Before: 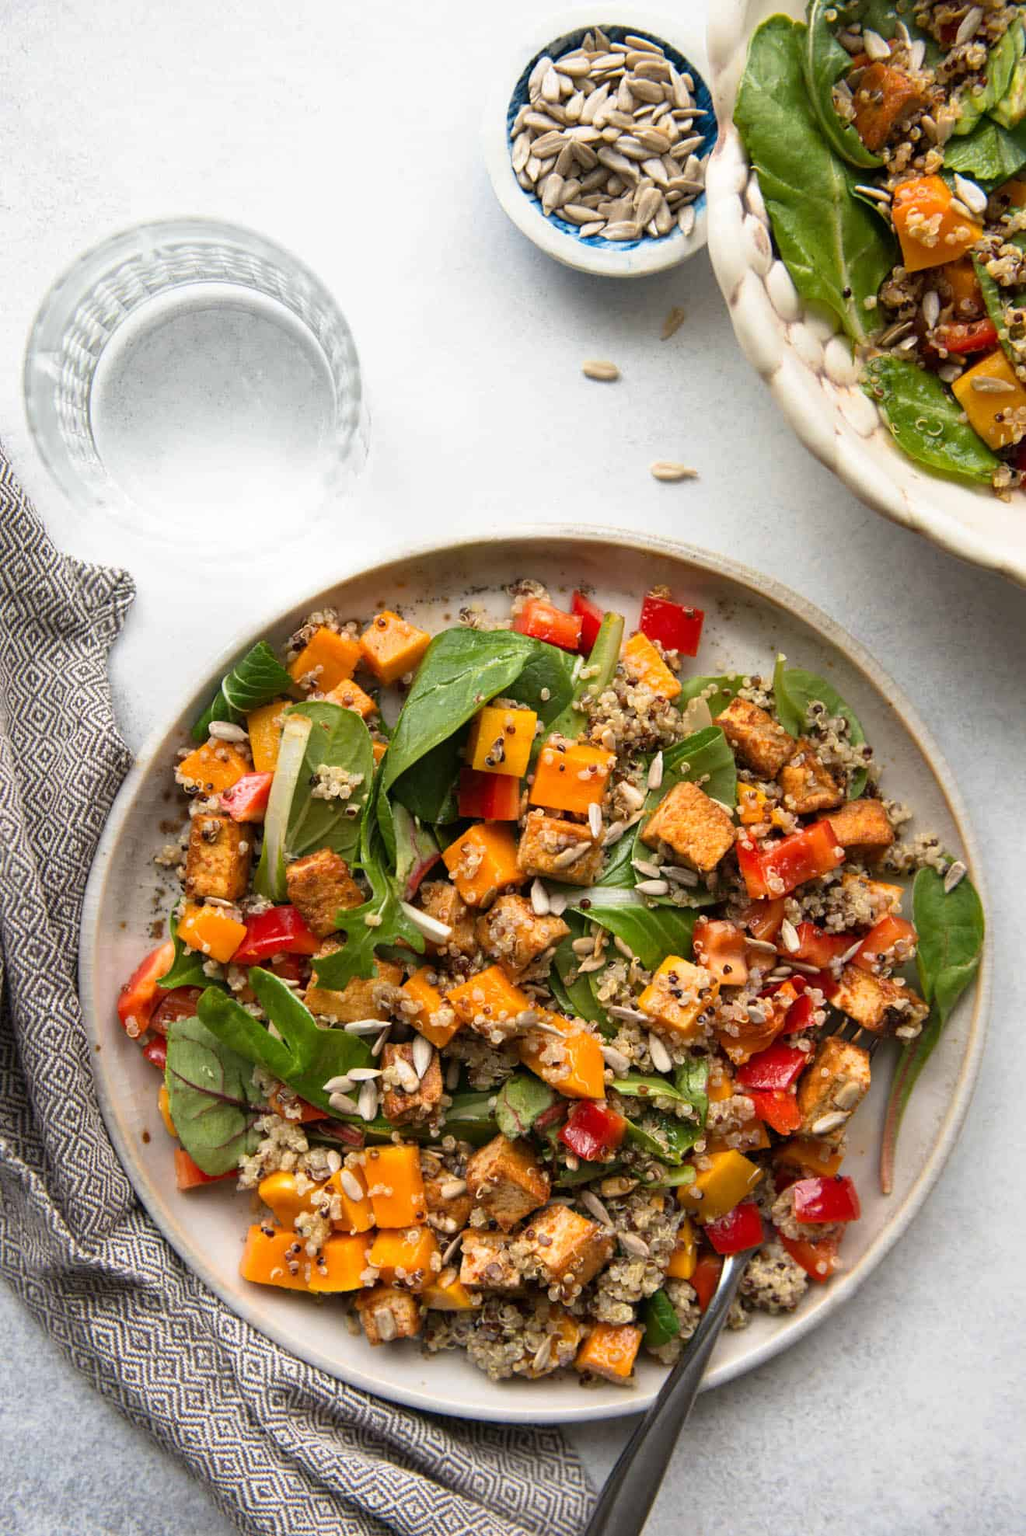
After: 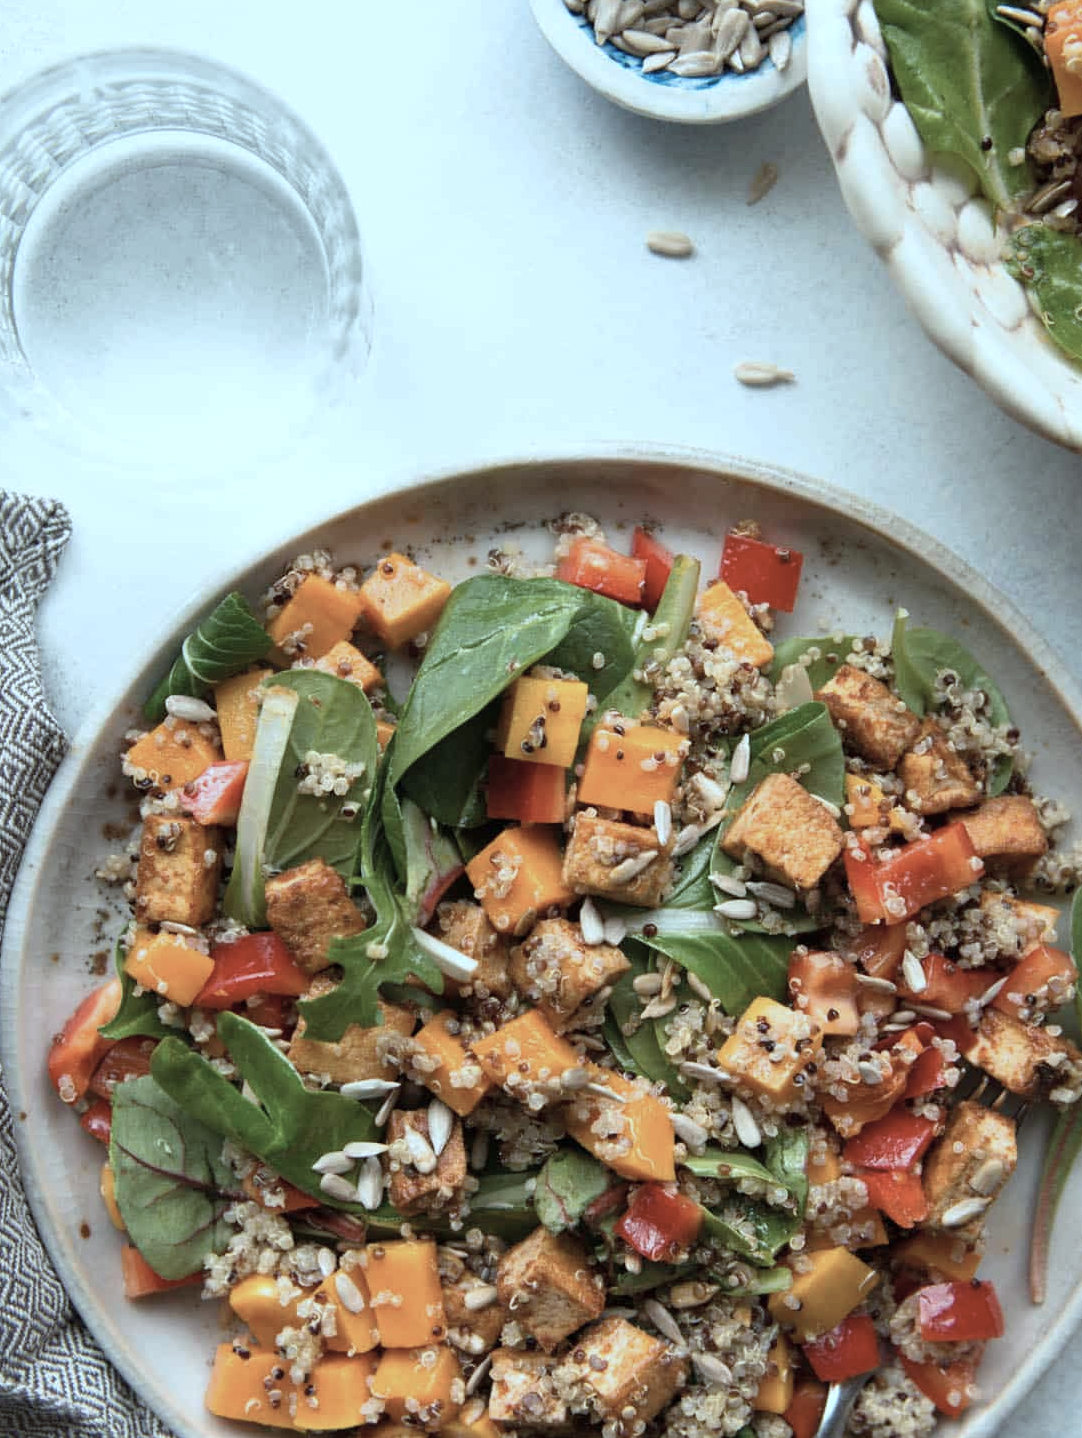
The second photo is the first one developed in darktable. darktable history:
color correction: highlights a* -12.64, highlights b* -18.1, saturation 0.7
crop: left 7.856%, top 11.836%, right 10.12%, bottom 15.387%
color zones: curves: ch0 [(0.25, 0.5) (0.428, 0.473) (0.75, 0.5)]; ch1 [(0.243, 0.479) (0.398, 0.452) (0.75, 0.5)]
